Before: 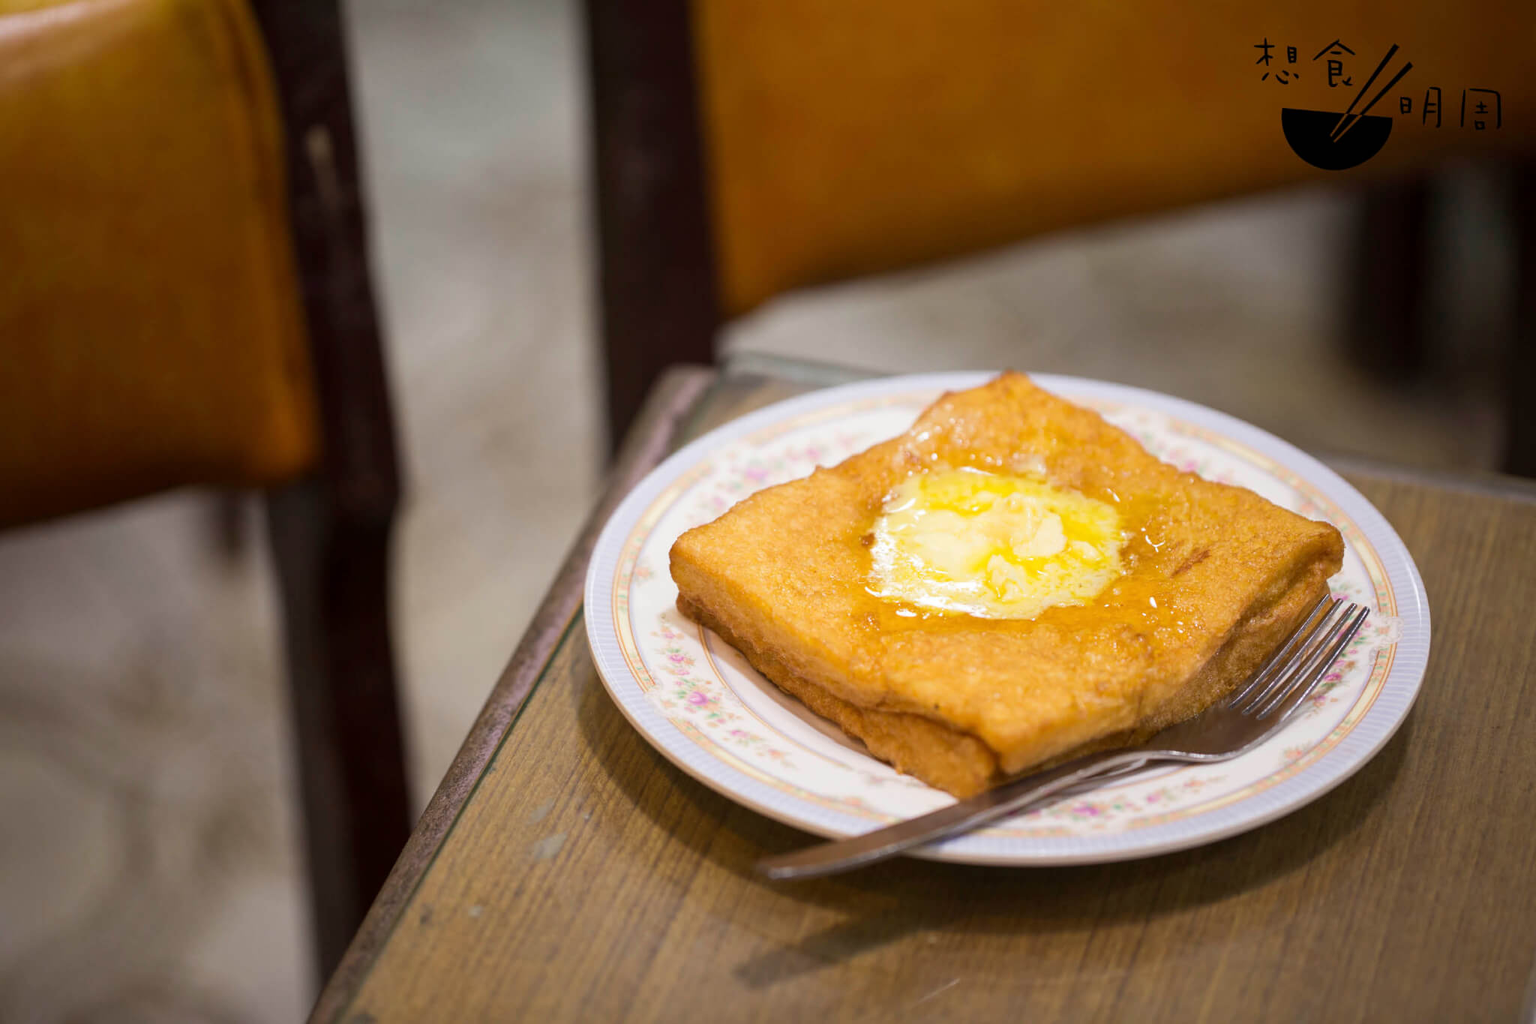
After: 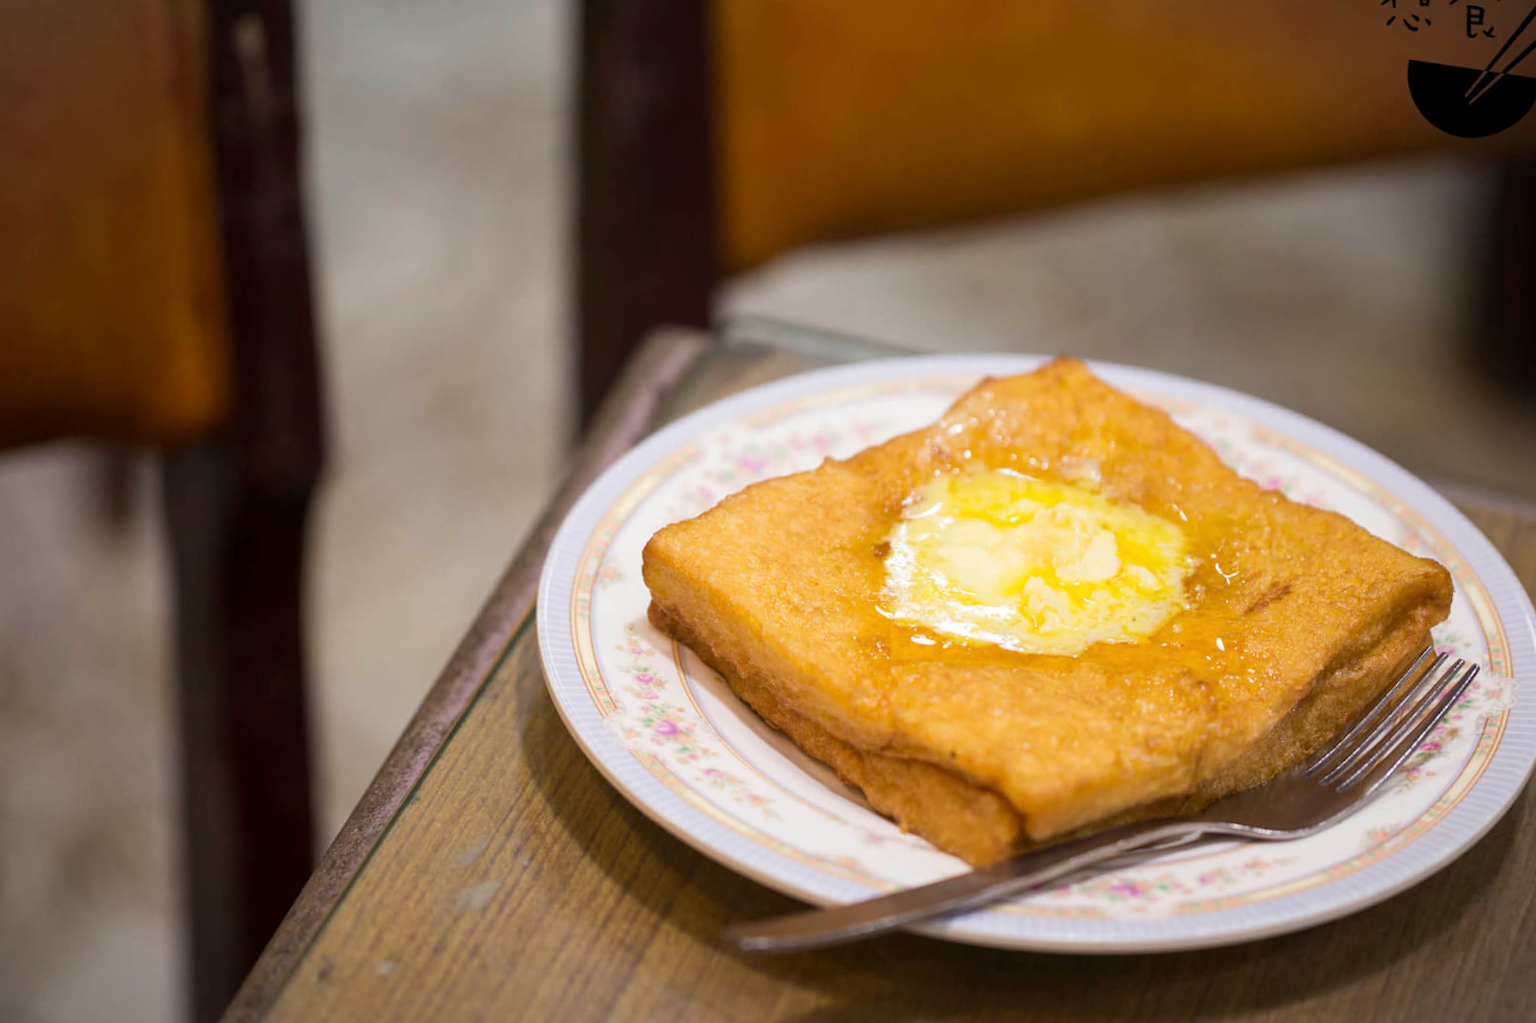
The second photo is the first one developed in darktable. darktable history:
vignetting: fall-off start 100%, brightness -0.282, width/height ratio 1.31
crop and rotate: angle -3.27°, left 5.211%, top 5.211%, right 4.607%, bottom 4.607%
